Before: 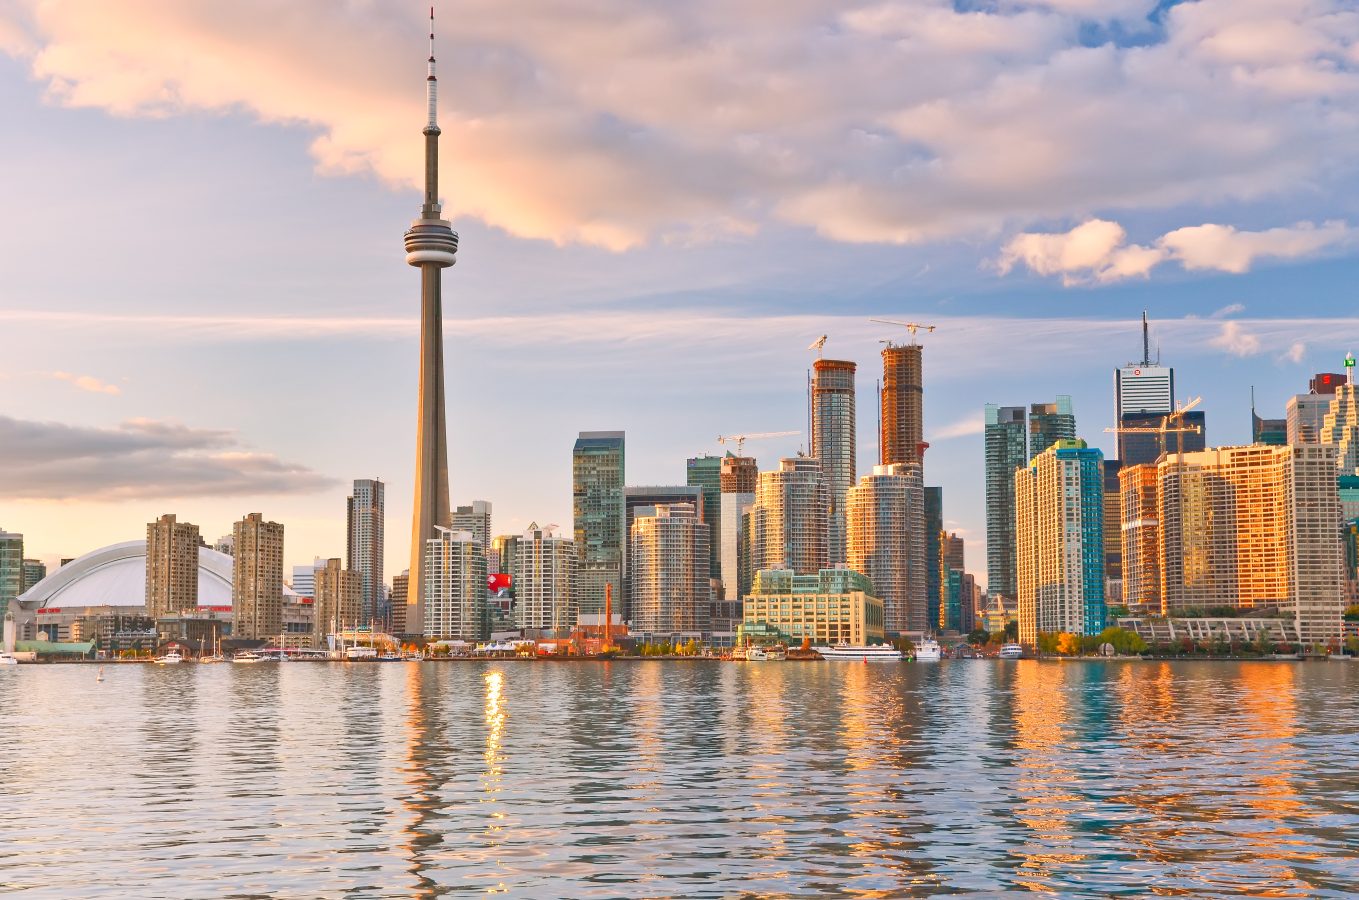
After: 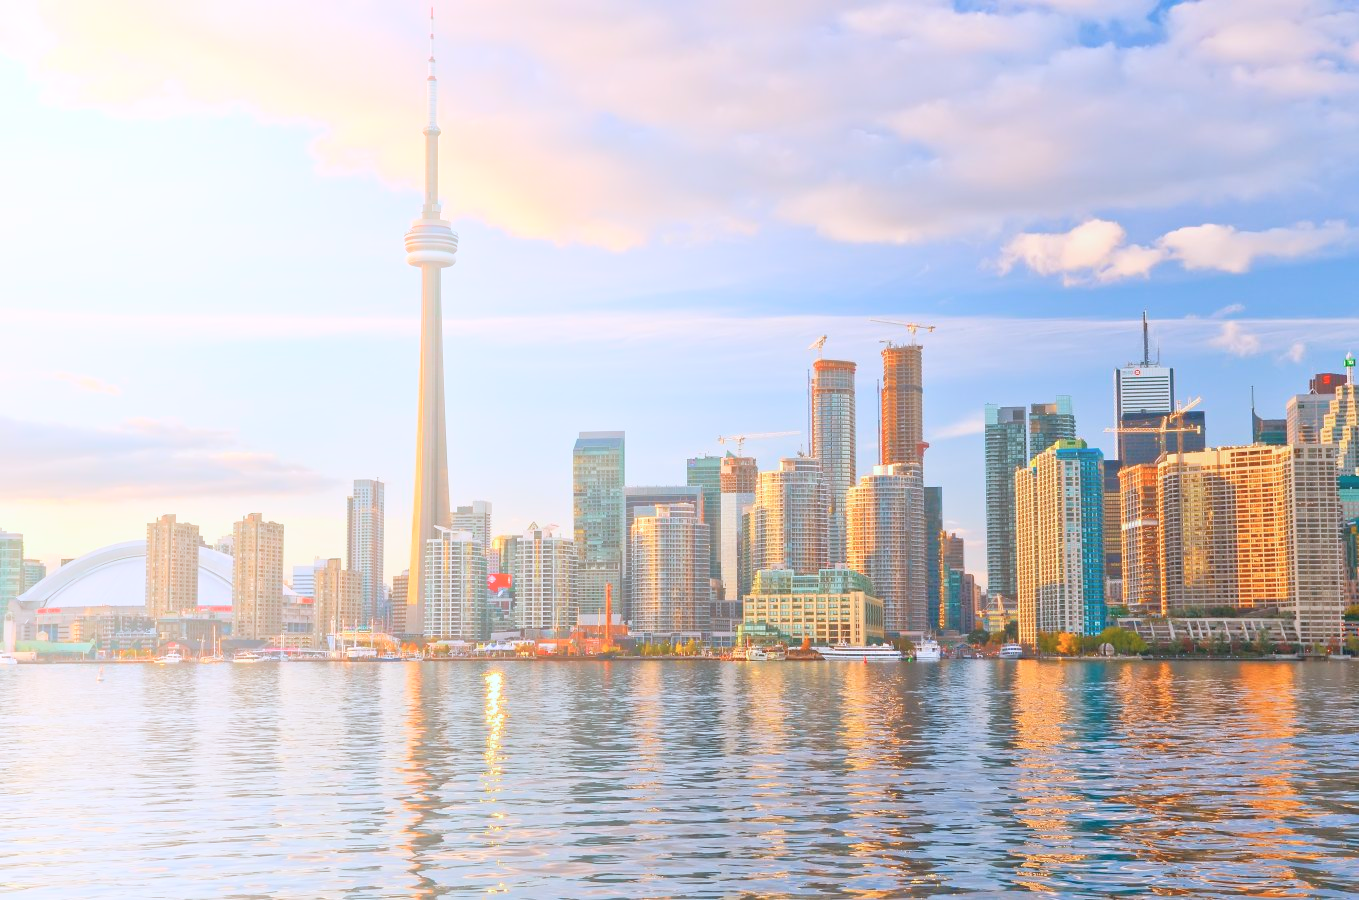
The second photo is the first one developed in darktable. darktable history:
color calibration: illuminant custom, x 0.368, y 0.373, temperature 4330.32 K
bloom: size 40%
